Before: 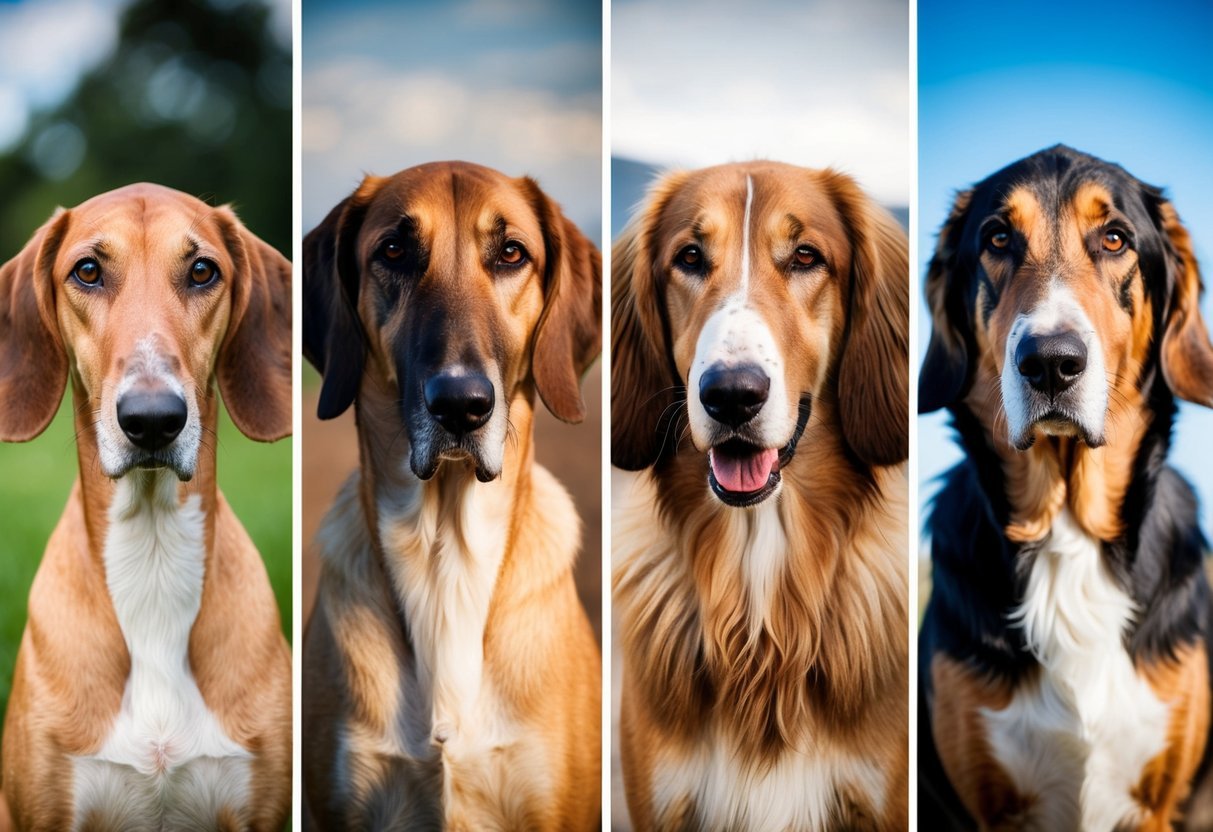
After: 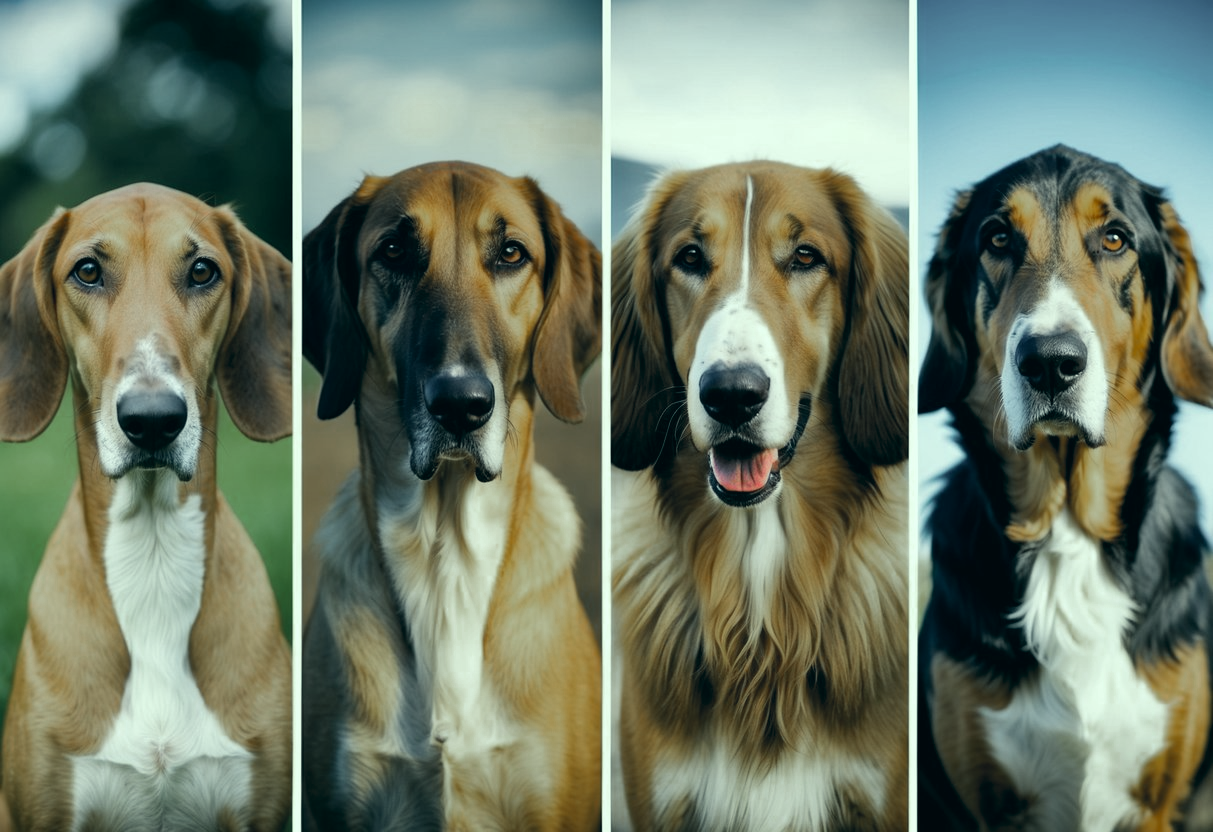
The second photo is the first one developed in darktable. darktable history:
exposure: compensate exposure bias true, compensate highlight preservation false
color correction: highlights a* -20.01, highlights b* 9.8, shadows a* -19.86, shadows b* -10.94
color zones: curves: ch0 [(0, 0.48) (0.209, 0.398) (0.305, 0.332) (0.429, 0.493) (0.571, 0.5) (0.714, 0.5) (0.857, 0.5) (1, 0.48)]; ch1 [(0, 0.736) (0.143, 0.625) (0.225, 0.371) (0.429, 0.256) (0.571, 0.241) (0.714, 0.213) (0.857, 0.48) (1, 0.736)]; ch2 [(0, 0.448) (0.143, 0.498) (0.286, 0.5) (0.429, 0.5) (0.571, 0.5) (0.714, 0.5) (0.857, 0.5) (1, 0.448)]
